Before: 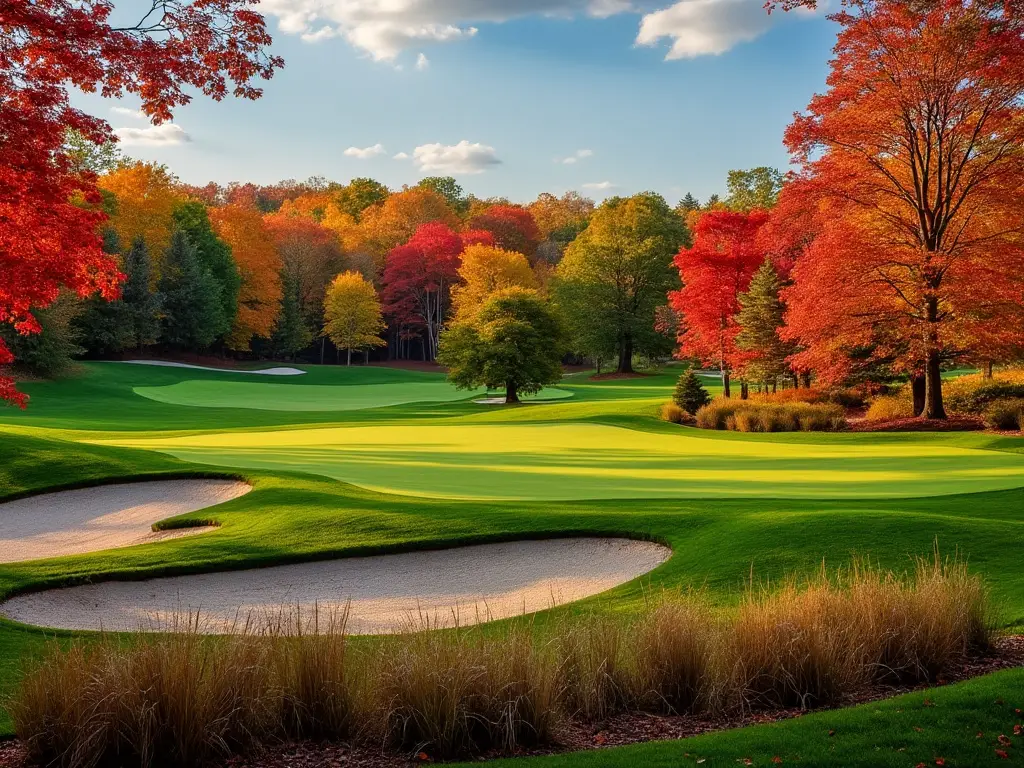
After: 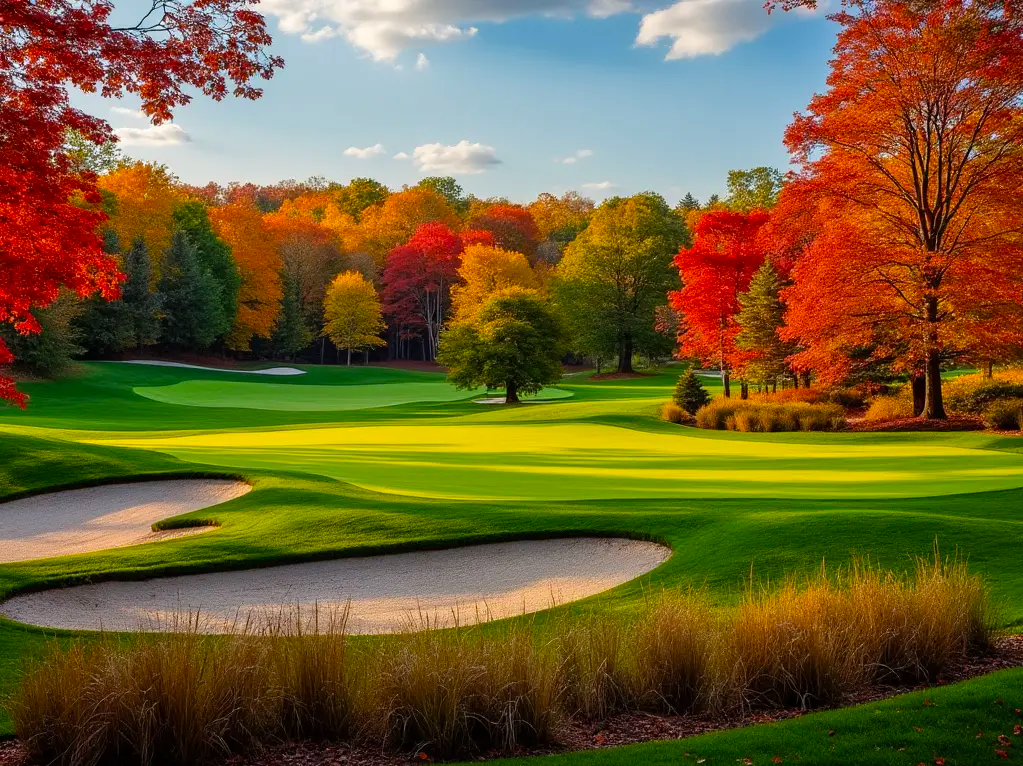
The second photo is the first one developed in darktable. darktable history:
contrast brightness saturation: saturation -0.05
crop: top 0.05%, bottom 0.098%
color balance: output saturation 120%
